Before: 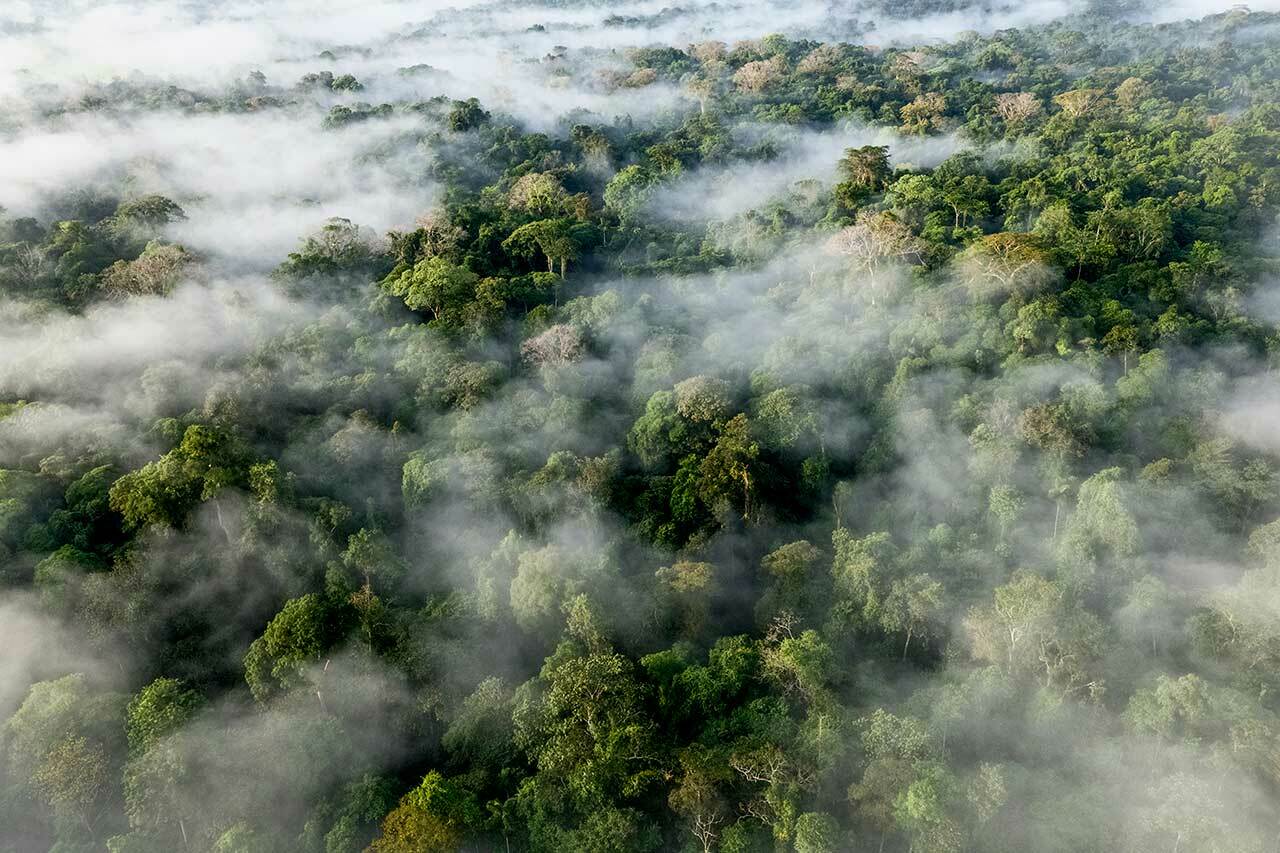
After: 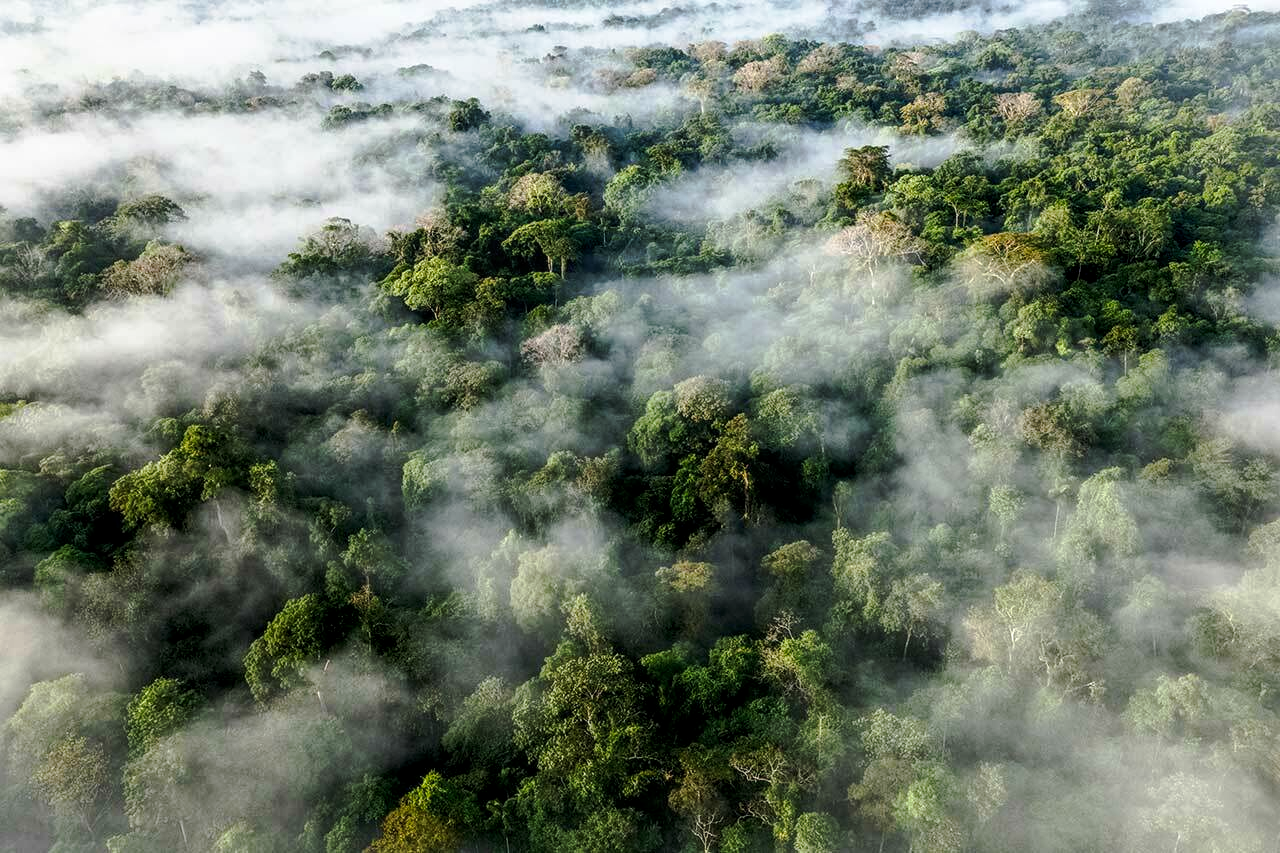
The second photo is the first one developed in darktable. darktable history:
local contrast: on, module defaults
tone curve: curves: ch0 [(0, 0.021) (0.059, 0.053) (0.212, 0.18) (0.337, 0.304) (0.495, 0.505) (0.725, 0.731) (0.89, 0.919) (1, 1)]; ch1 [(0, 0) (0.094, 0.081) (0.311, 0.282) (0.421, 0.417) (0.479, 0.475) (0.54, 0.55) (0.615, 0.65) (0.683, 0.688) (1, 1)]; ch2 [(0, 0) (0.257, 0.217) (0.44, 0.431) (0.498, 0.507) (0.603, 0.598) (1, 1)], preserve colors none
